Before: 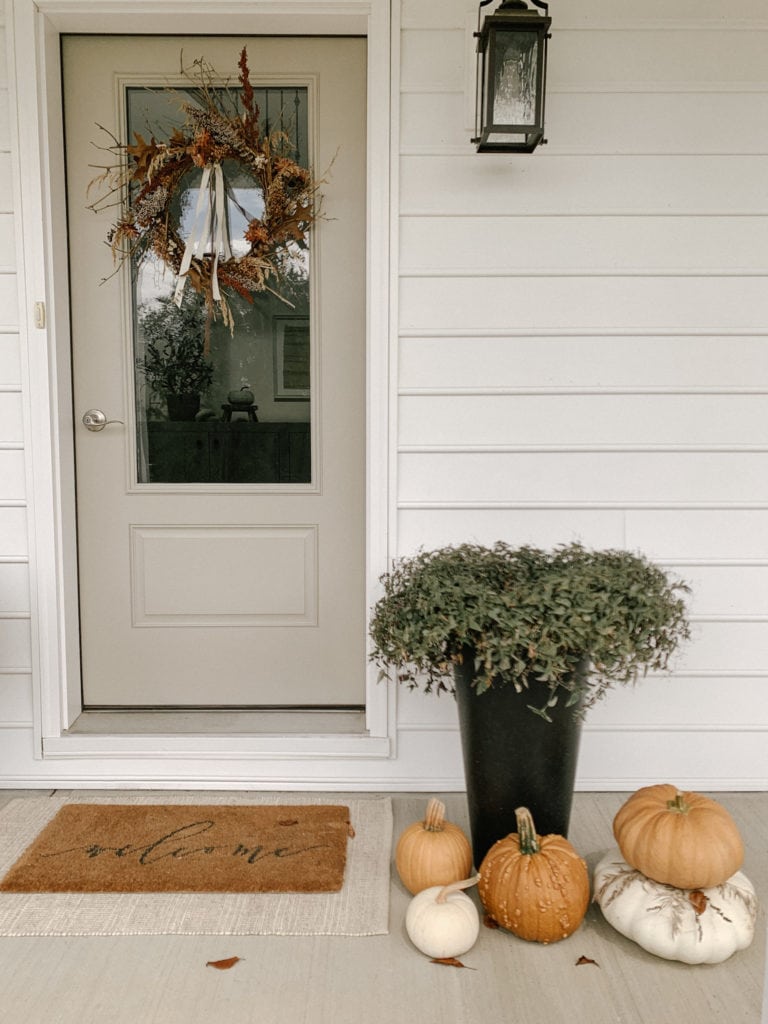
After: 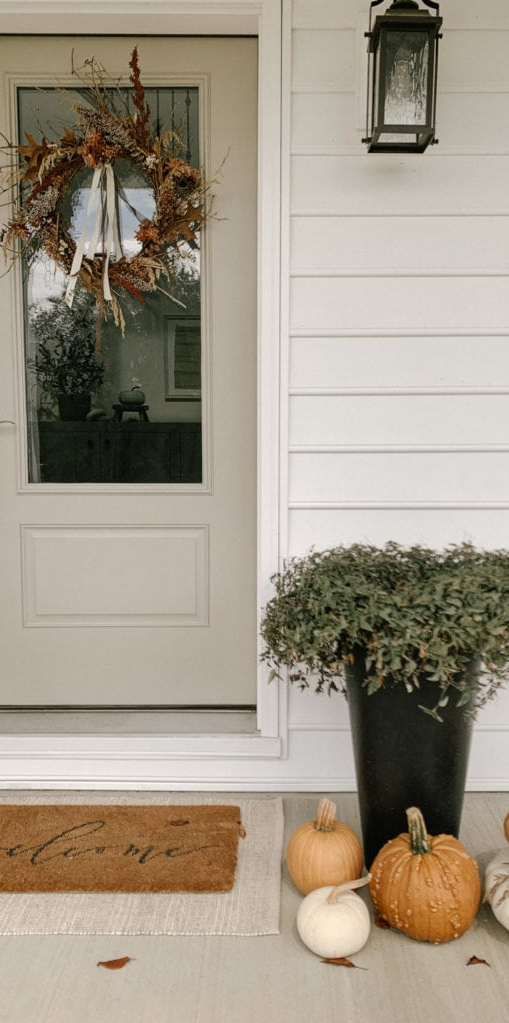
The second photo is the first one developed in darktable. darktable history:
crop and rotate: left 14.297%, right 19.378%
